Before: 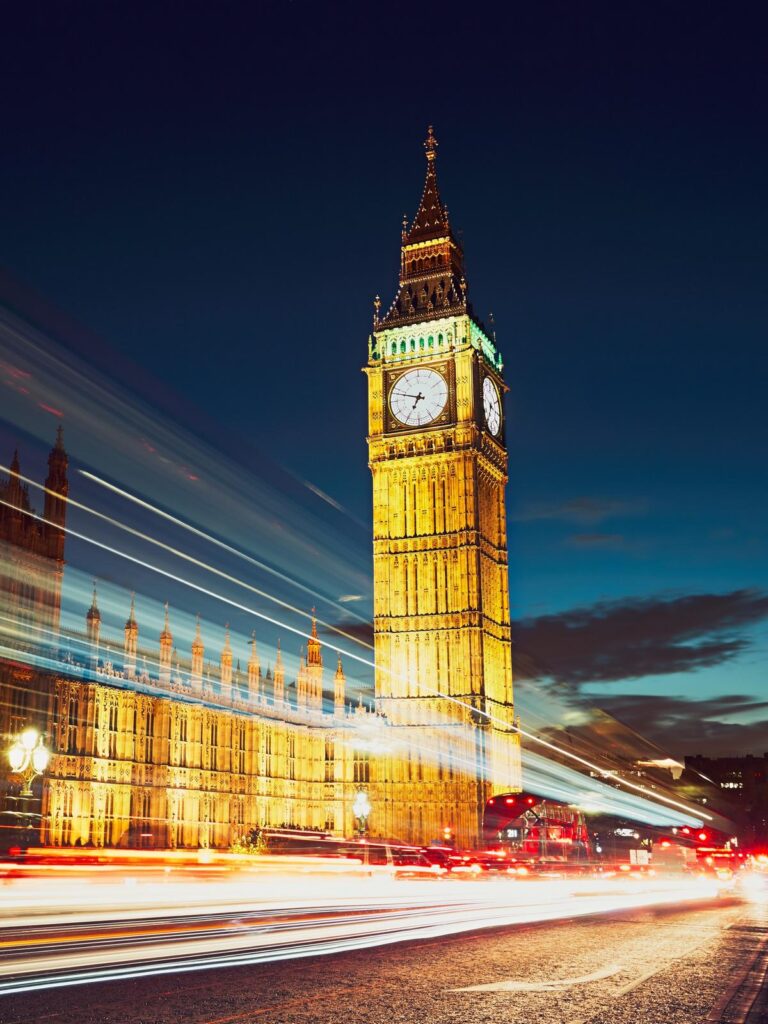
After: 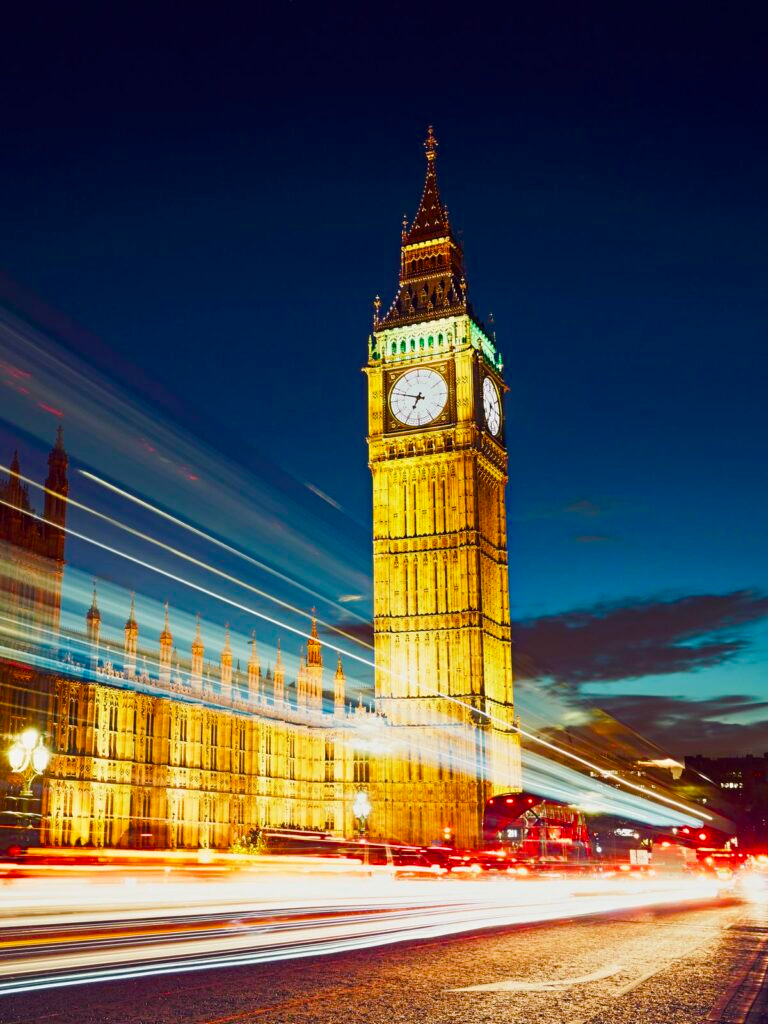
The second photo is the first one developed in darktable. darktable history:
color balance rgb: shadows lift › chroma 2.046%, shadows lift › hue 250.32°, perceptual saturation grading › global saturation 24.469%, perceptual saturation grading › highlights -24.404%, perceptual saturation grading › mid-tones 24.578%, perceptual saturation grading › shadows 41.133%, global vibrance 20%
